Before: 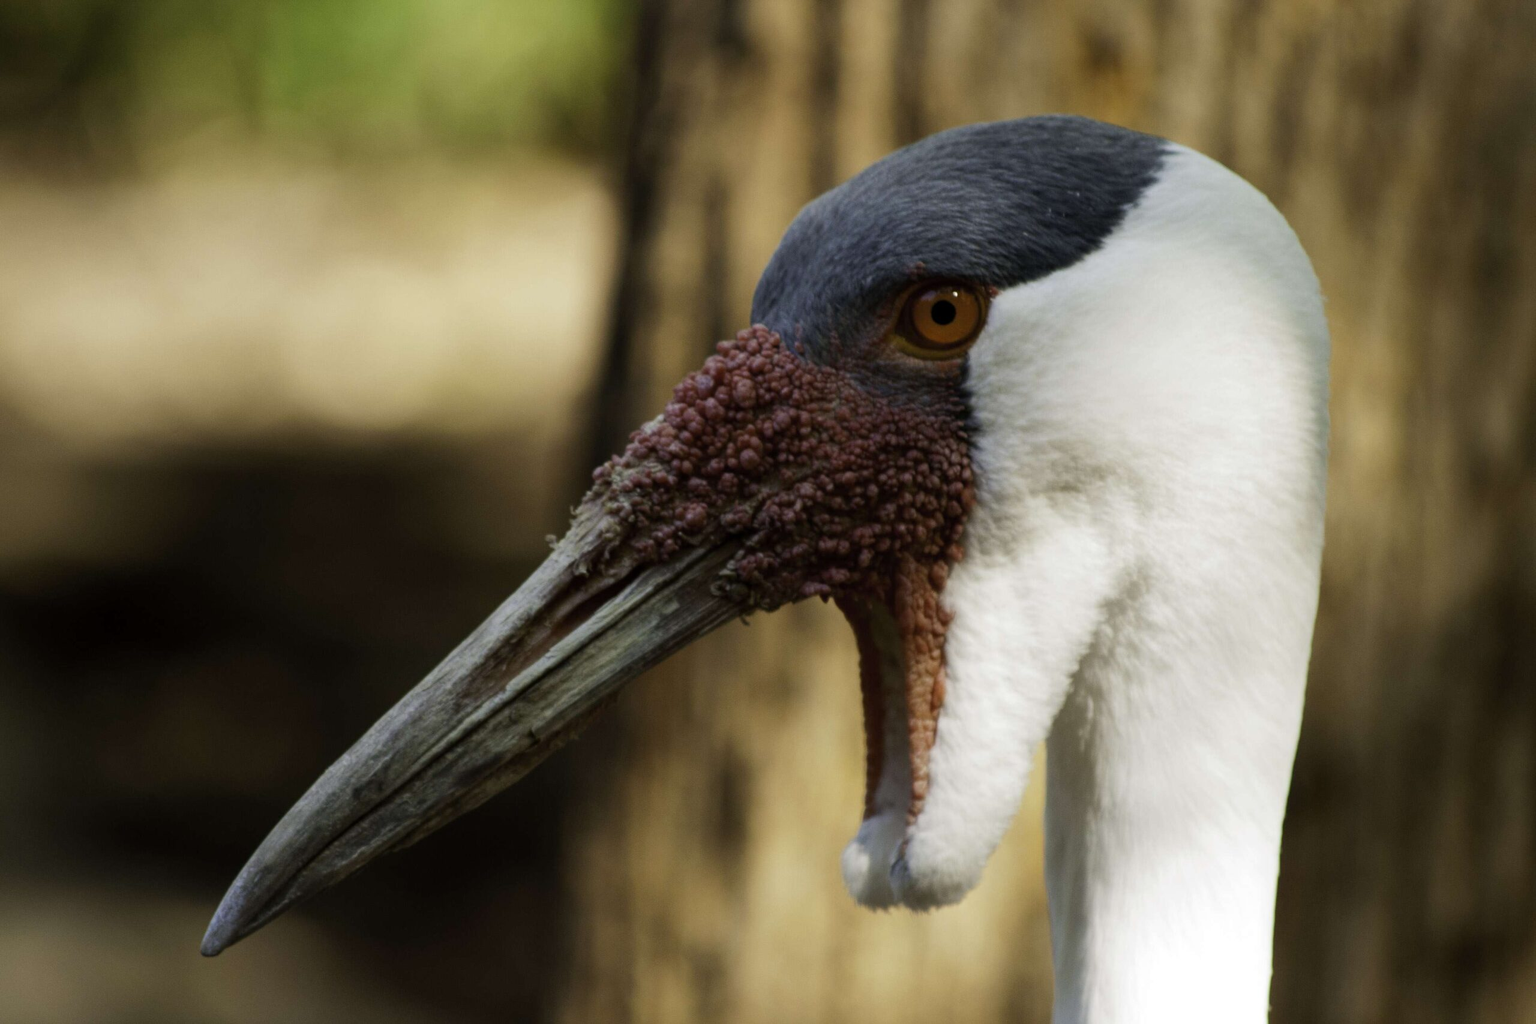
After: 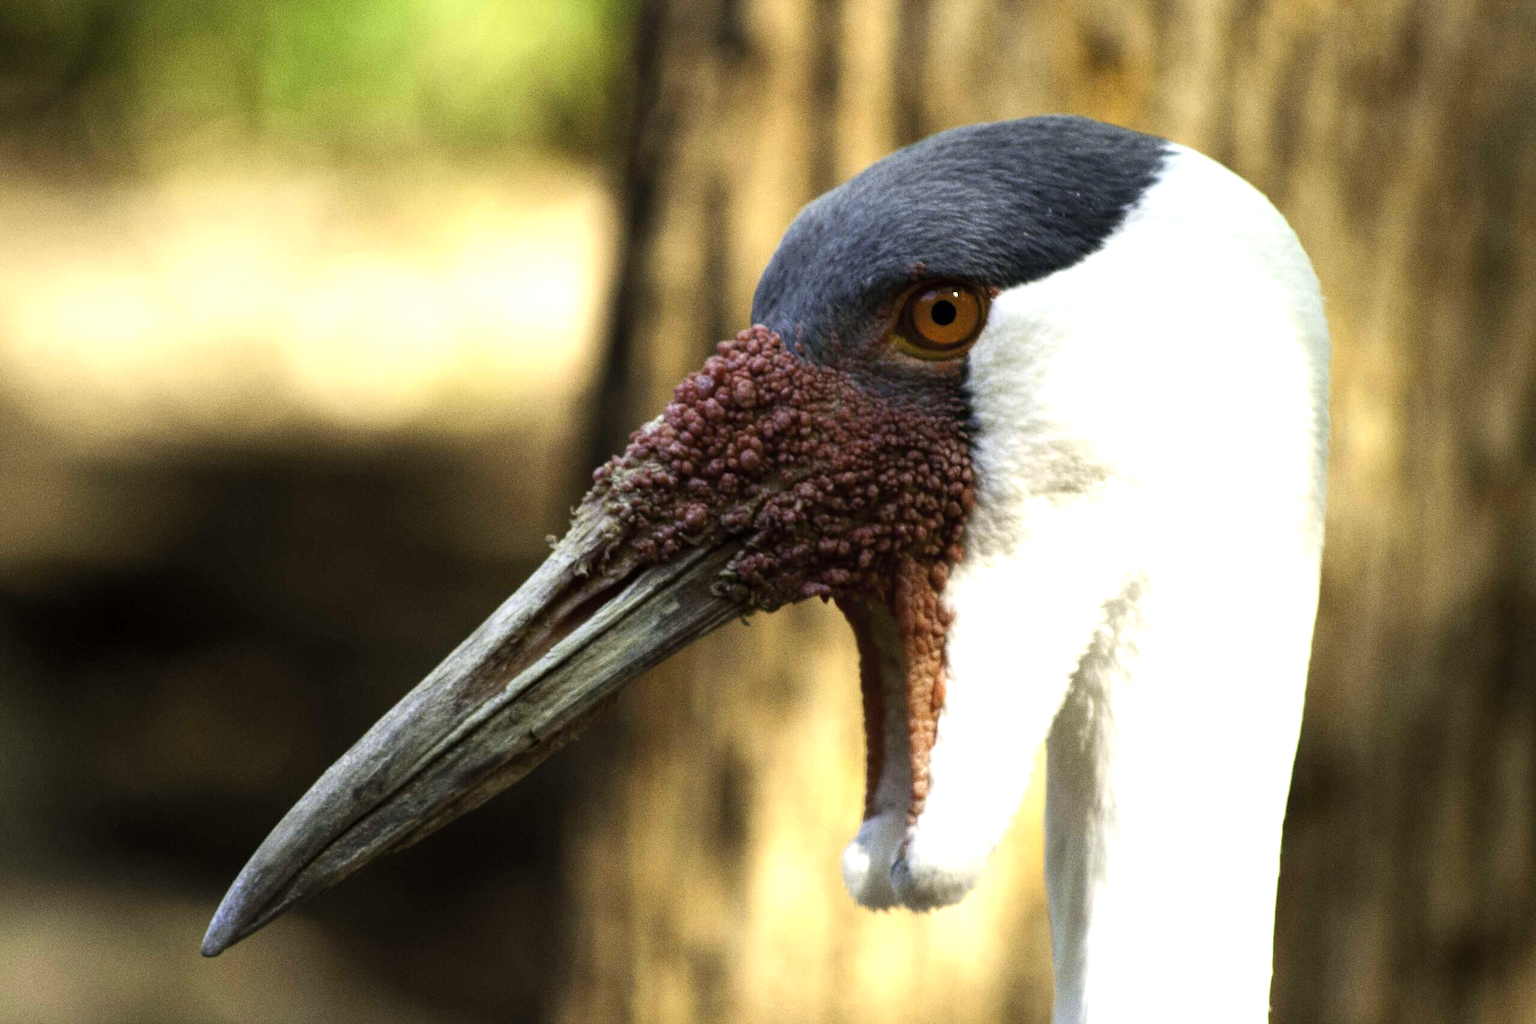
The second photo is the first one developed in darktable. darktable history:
grain: coarseness 0.09 ISO, strength 40%
exposure: black level correction 0, exposure 0.95 EV, compensate exposure bias true, compensate highlight preservation false
color balance: contrast 10%
